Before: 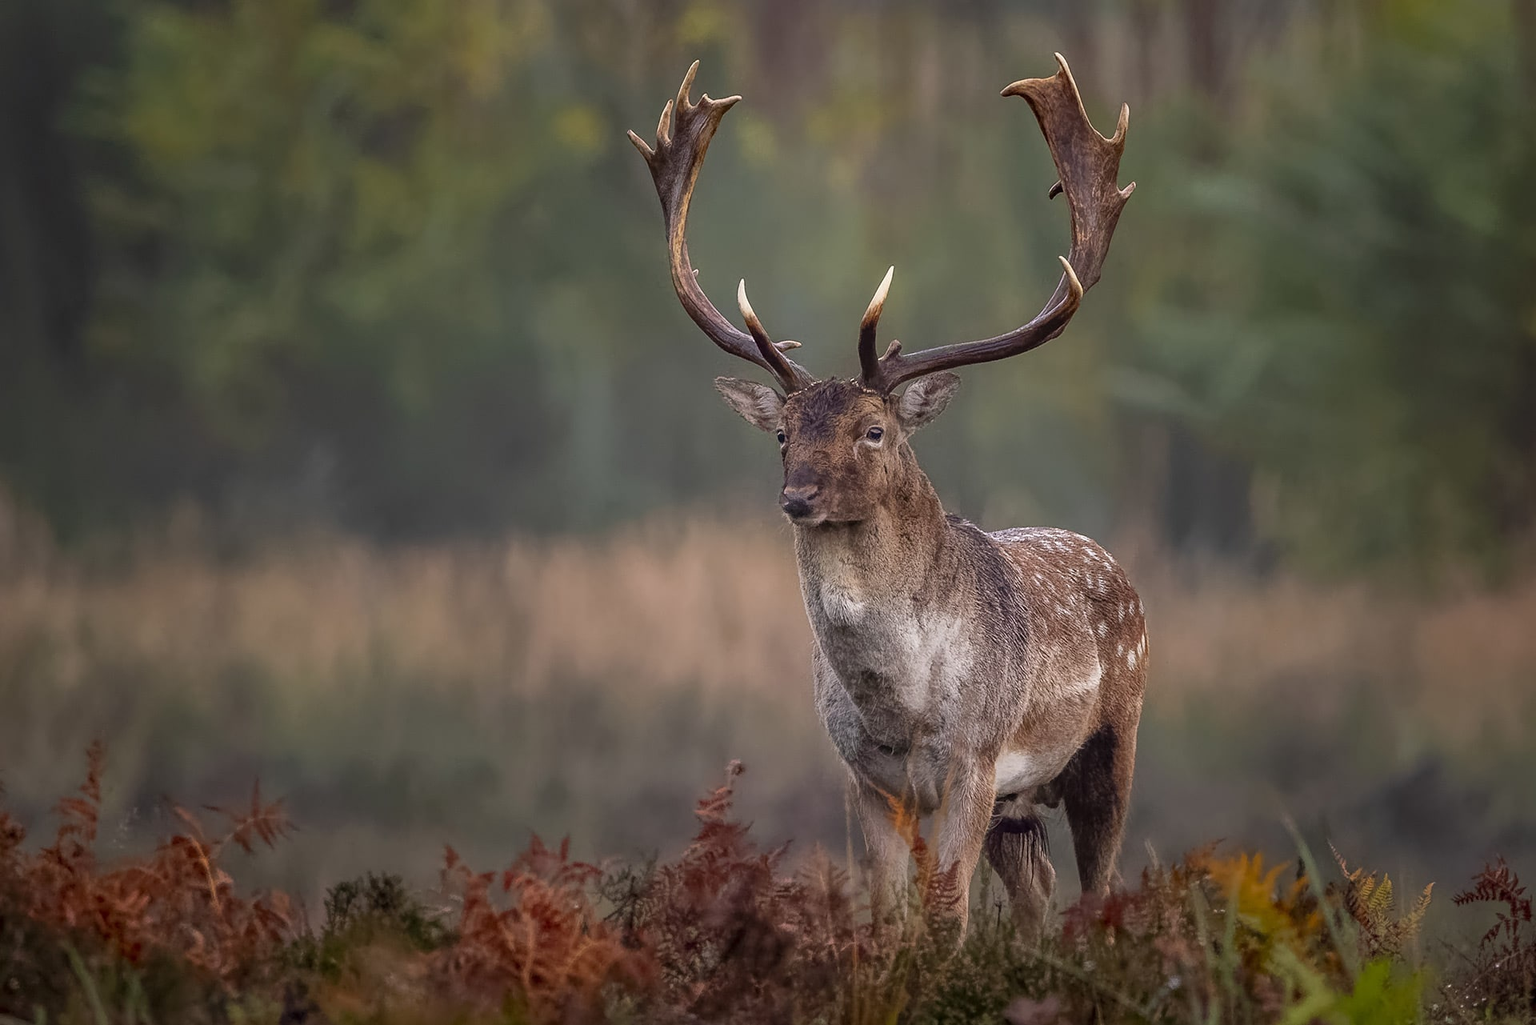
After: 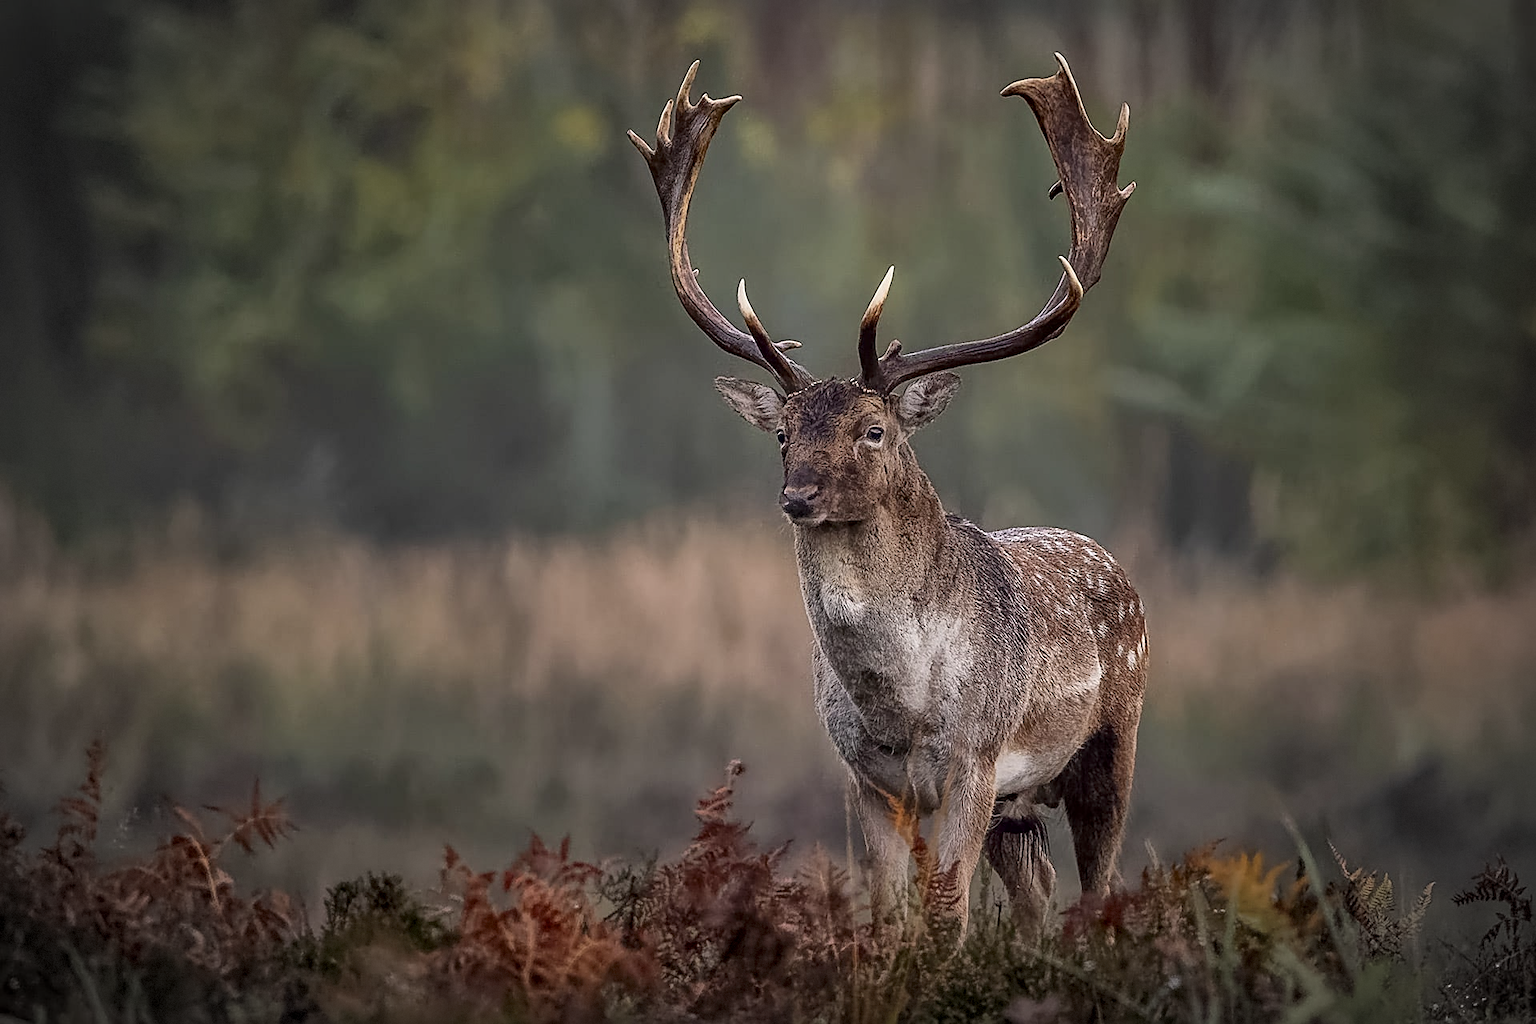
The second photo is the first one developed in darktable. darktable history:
local contrast: mode bilateral grid, contrast 20, coarseness 49, detail 141%, midtone range 0.2
contrast brightness saturation: saturation -0.082
color balance rgb: perceptual saturation grading › global saturation 0.623%
vignetting: brightness -0.444, saturation -0.69, automatic ratio true, dithering 8-bit output
sharpen: on, module defaults
exposure: exposure -0.15 EV, compensate highlight preservation false
